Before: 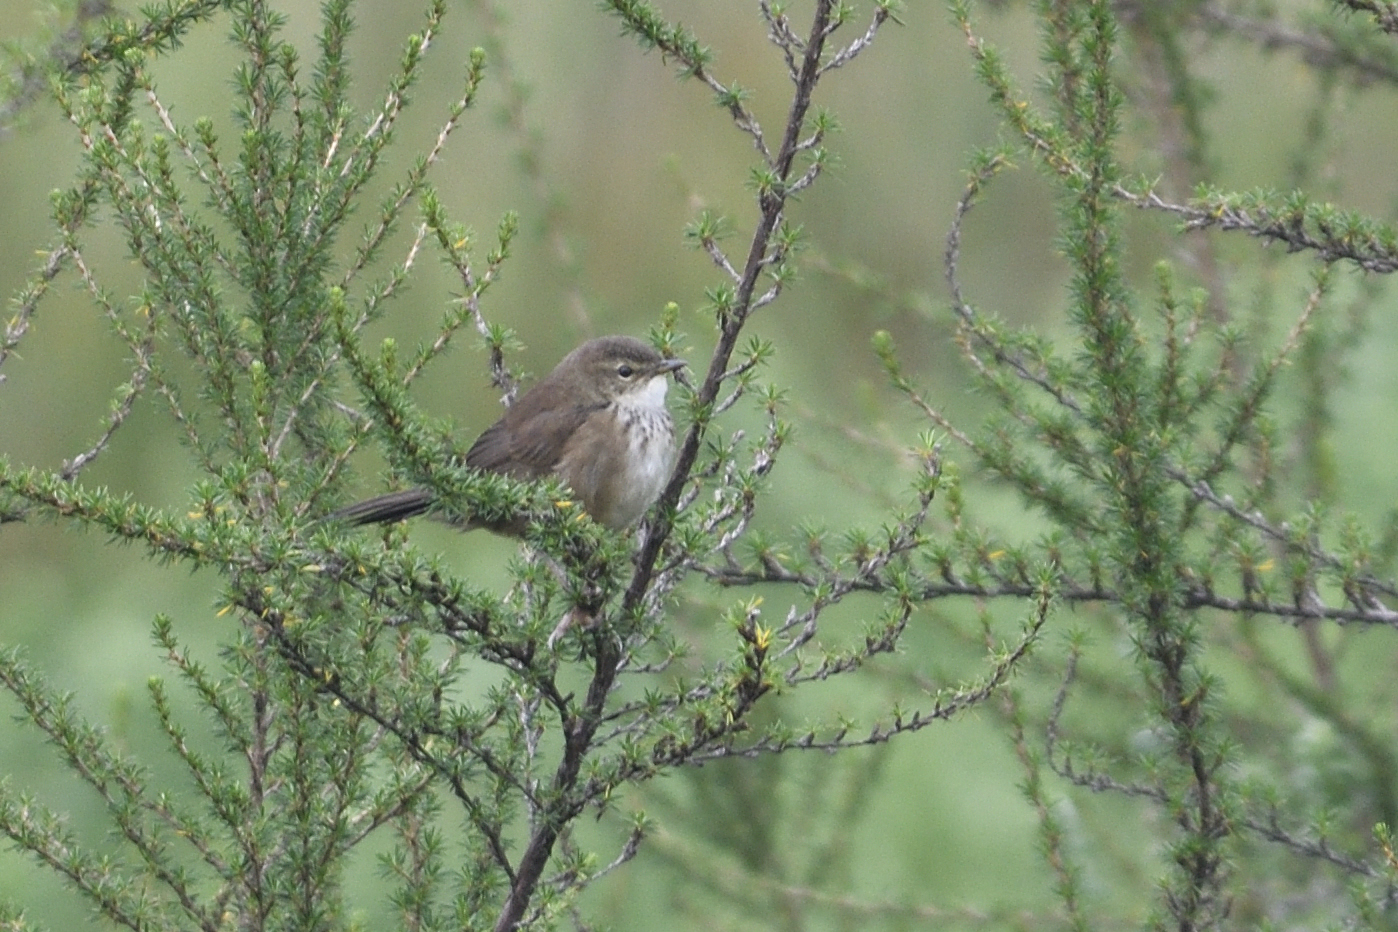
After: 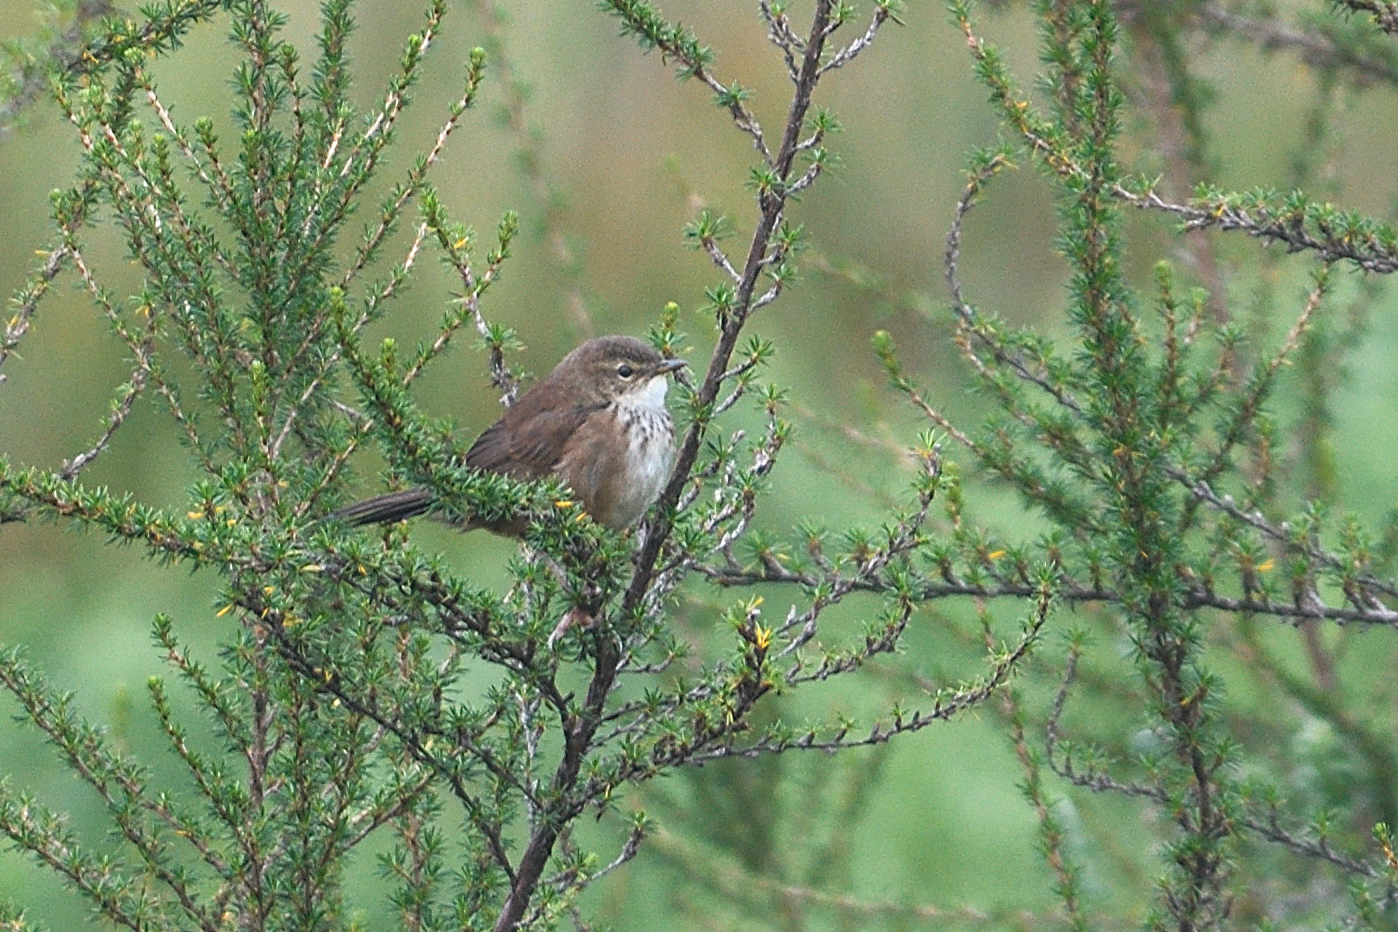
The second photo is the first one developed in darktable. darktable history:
contrast equalizer "soft": y [[0.439, 0.44, 0.442, 0.457, 0.493, 0.498], [0.5 ×6], [0.5 ×6], [0 ×6], [0 ×6]]
diffuse or sharpen "_builtin_sharpen demosaicing | AA filter": edge sensitivity 1, 1st order anisotropy 100%, 2nd order anisotropy 100%, 3rd order anisotropy 100%, 4th order anisotropy 100%, 1st order speed -25%, 2nd order speed -25%, 3rd order speed -25%, 4th order speed -25%
diffuse or sharpen "diffusion": radius span 77, 1st order speed 50%, 2nd order speed 50%, 3rd order speed 50%, 4th order speed 50% | blend: blend mode normal, opacity 25%; mask: uniform (no mask)
haze removal: strength -0.1, adaptive false
rgb primaries "nice": tint hue -2.48°, red hue -0.024, green purity 1.08, blue hue -0.112, blue purity 1.17
color balance rgb: perceptual brilliance grading › highlights 14.29%, perceptual brilliance grading › mid-tones -5.92%, perceptual brilliance grading › shadows -26.83%, global vibrance 31.18%
